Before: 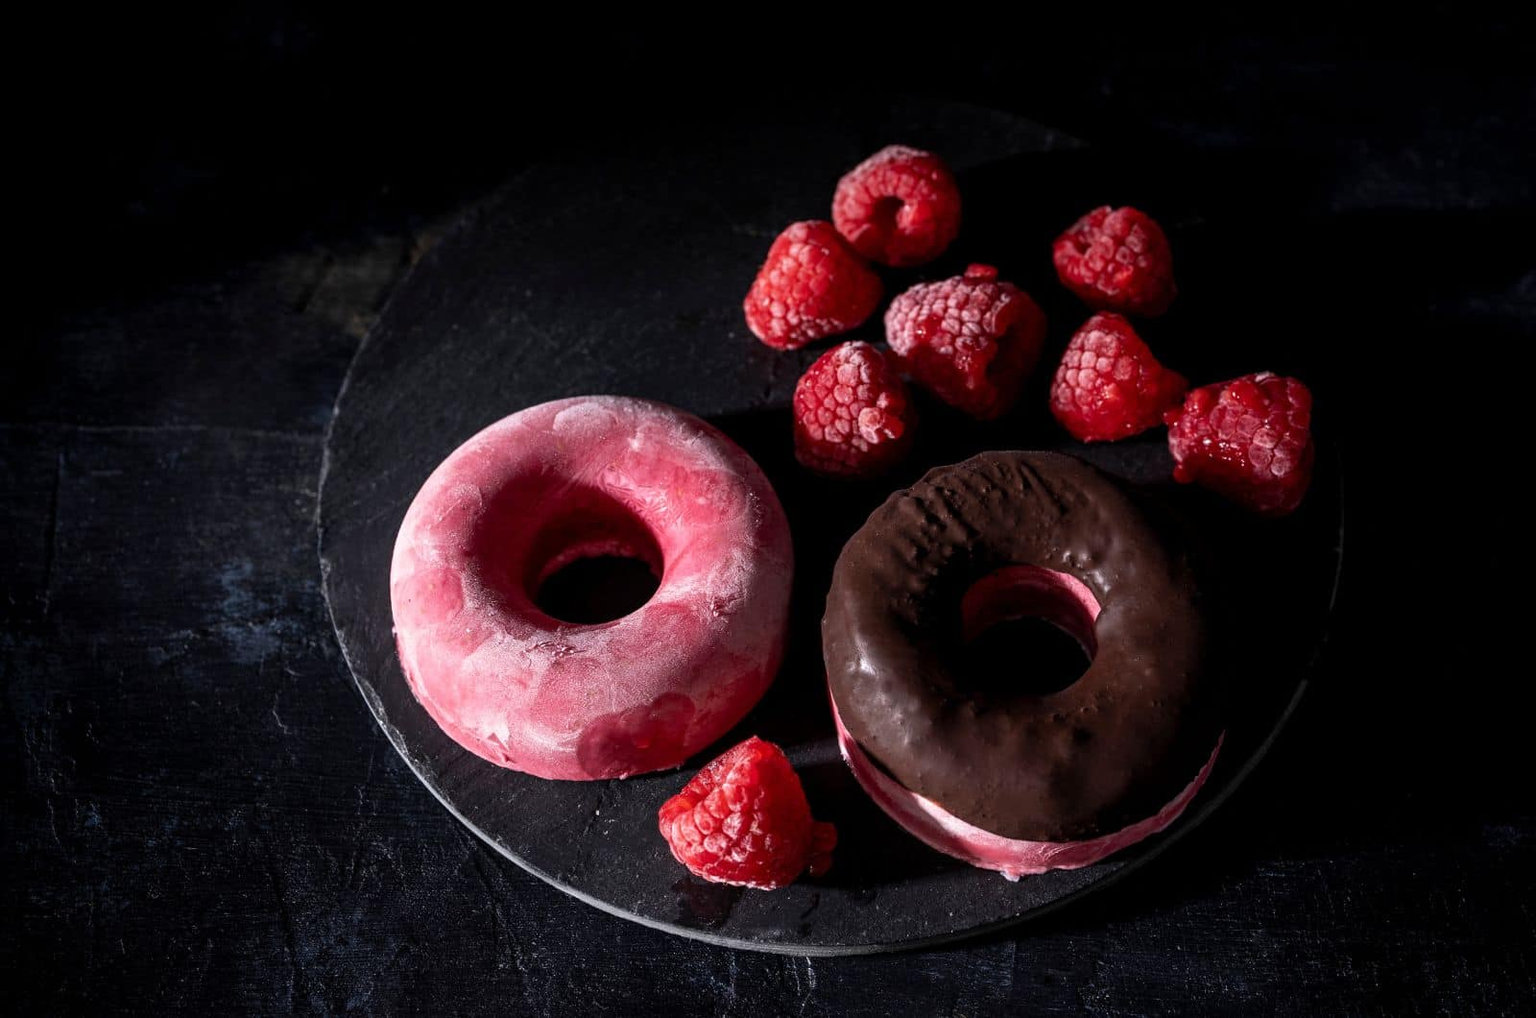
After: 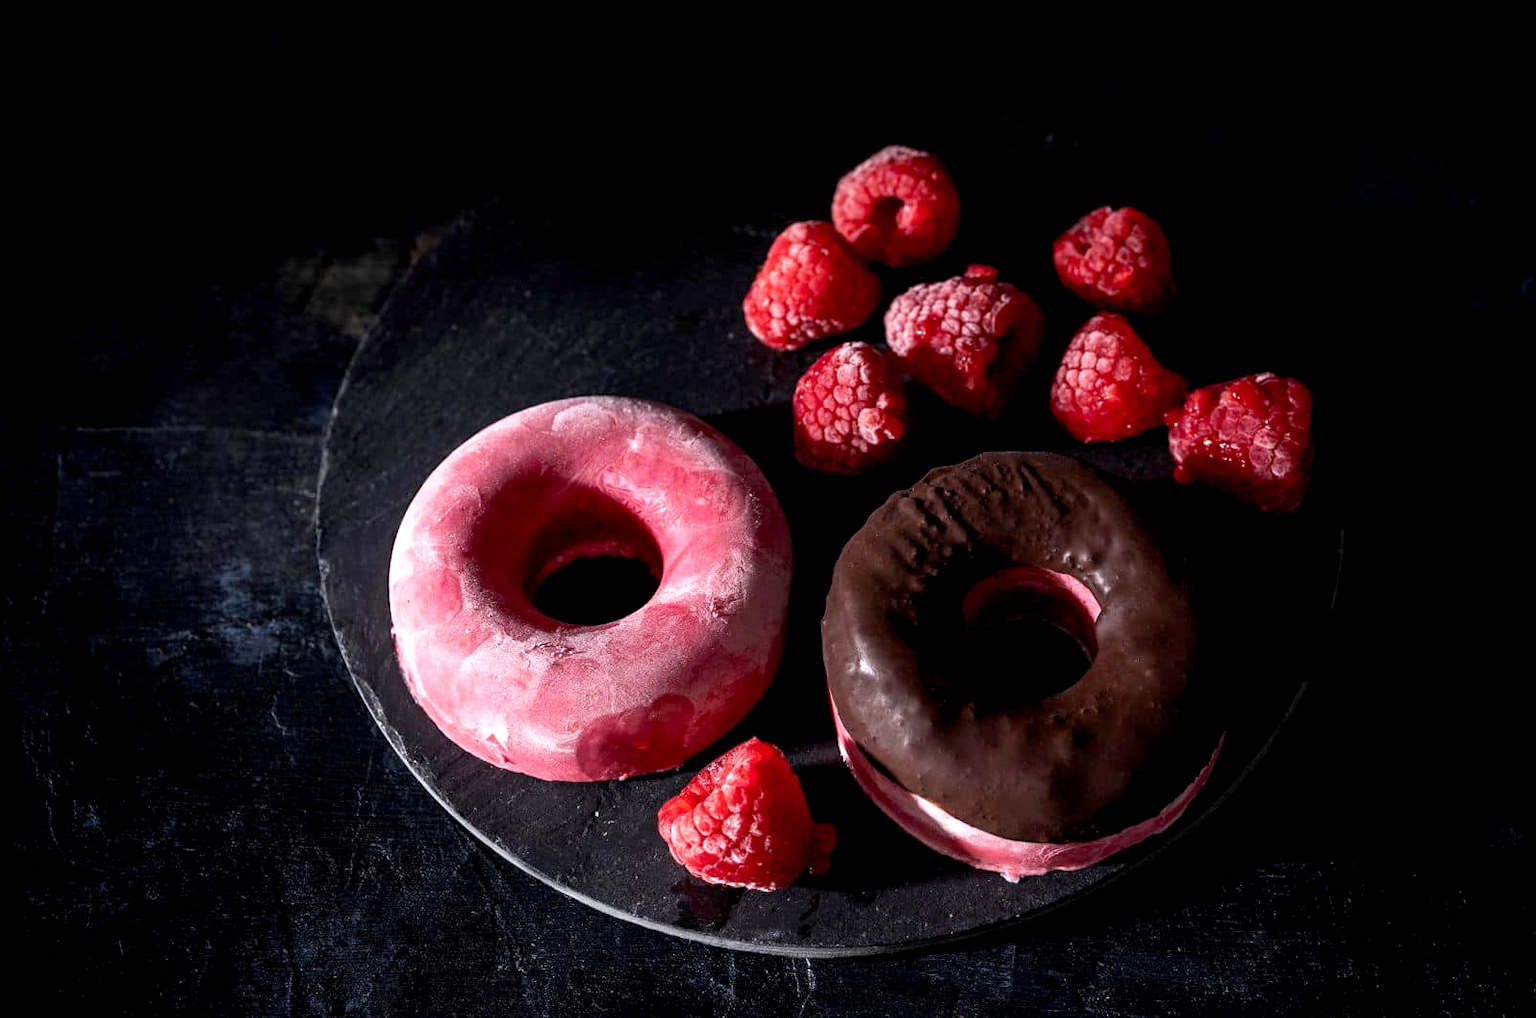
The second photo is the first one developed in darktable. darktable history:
exposure: black level correction 0.003, exposure 0.383 EV, compensate highlight preservation false
crop and rotate: left 0.126%
